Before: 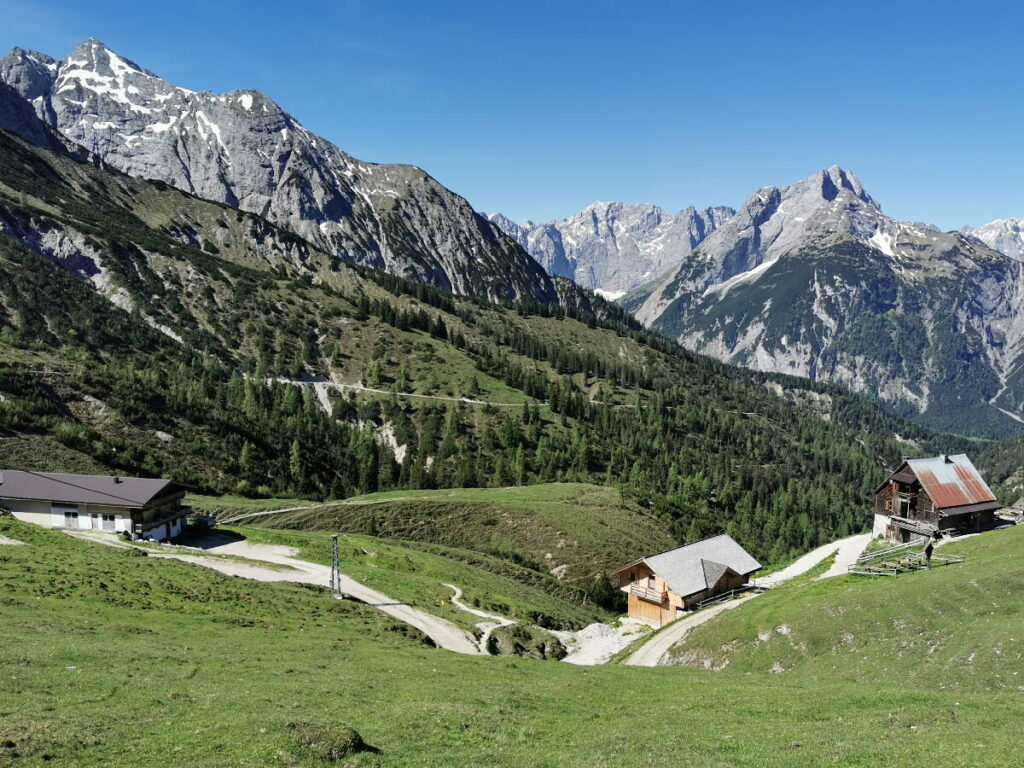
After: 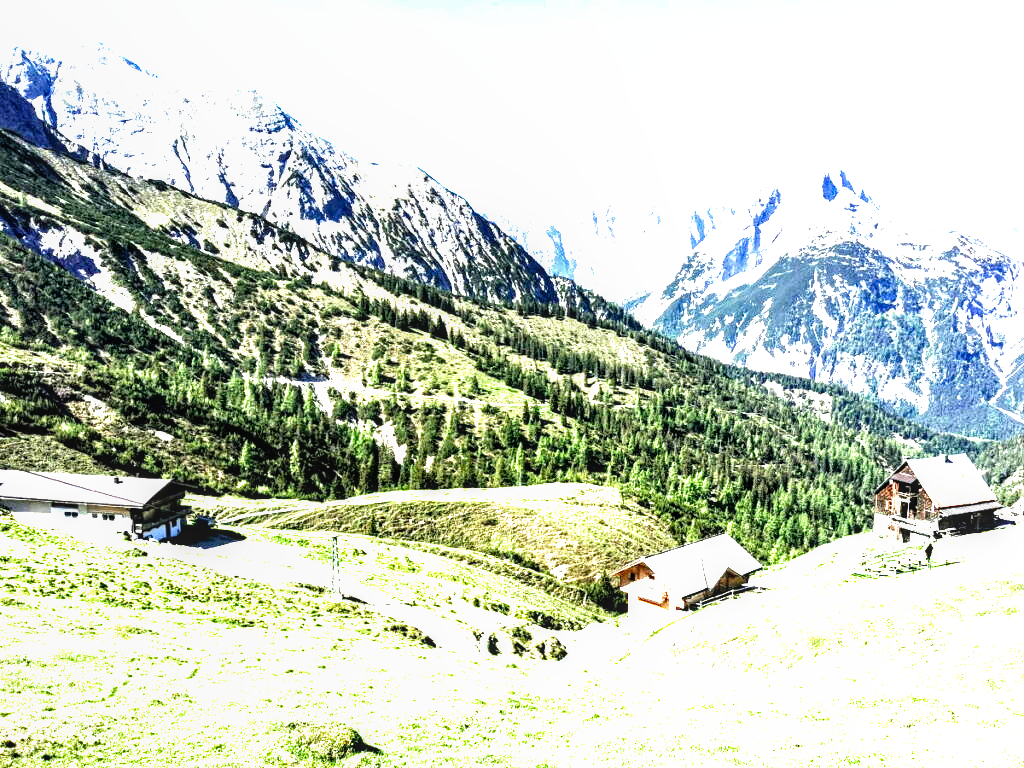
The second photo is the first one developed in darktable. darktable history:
filmic rgb: black relative exposure -8.2 EV, white relative exposure 2.2 EV, threshold 3 EV, hardness 7.11, latitude 85.74%, contrast 1.696, highlights saturation mix -4%, shadows ↔ highlights balance -2.69%, preserve chrominance no, color science v5 (2021), contrast in shadows safe, contrast in highlights safe, enable highlight reconstruction true
local contrast: on, module defaults
exposure: exposure 2 EV, compensate exposure bias true, compensate highlight preservation false
white balance: emerald 1
